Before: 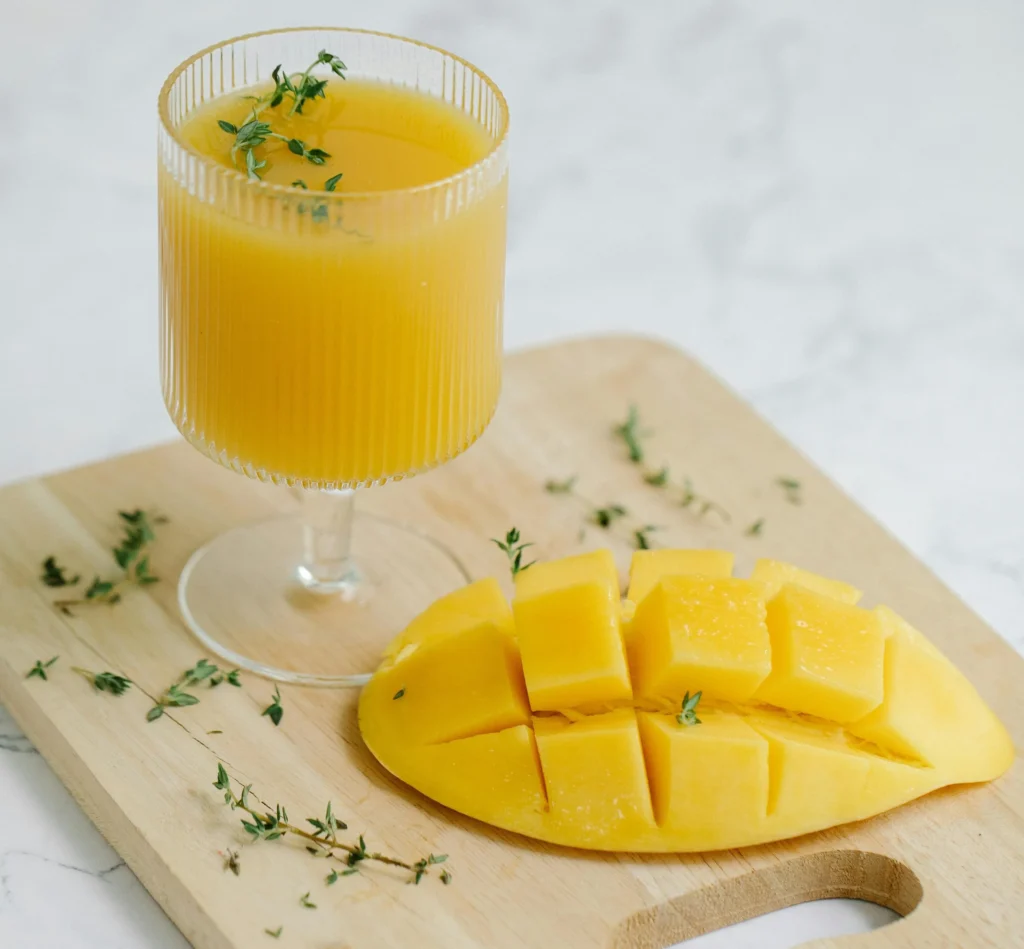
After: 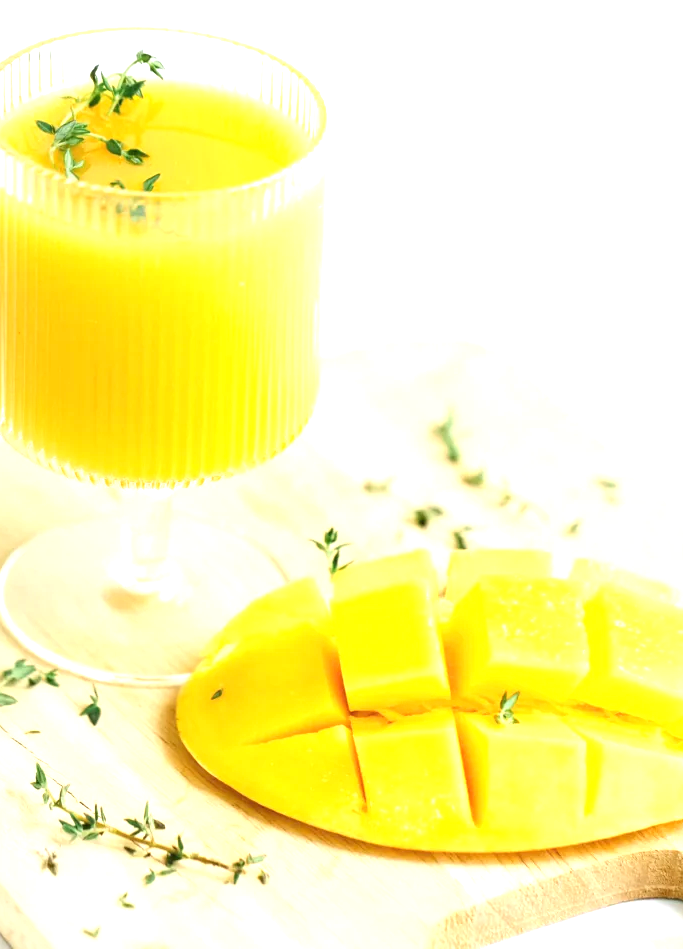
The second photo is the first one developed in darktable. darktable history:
exposure: black level correction 0, exposure 1.376 EV, compensate highlight preservation false
crop and rotate: left 17.834%, right 15.449%
